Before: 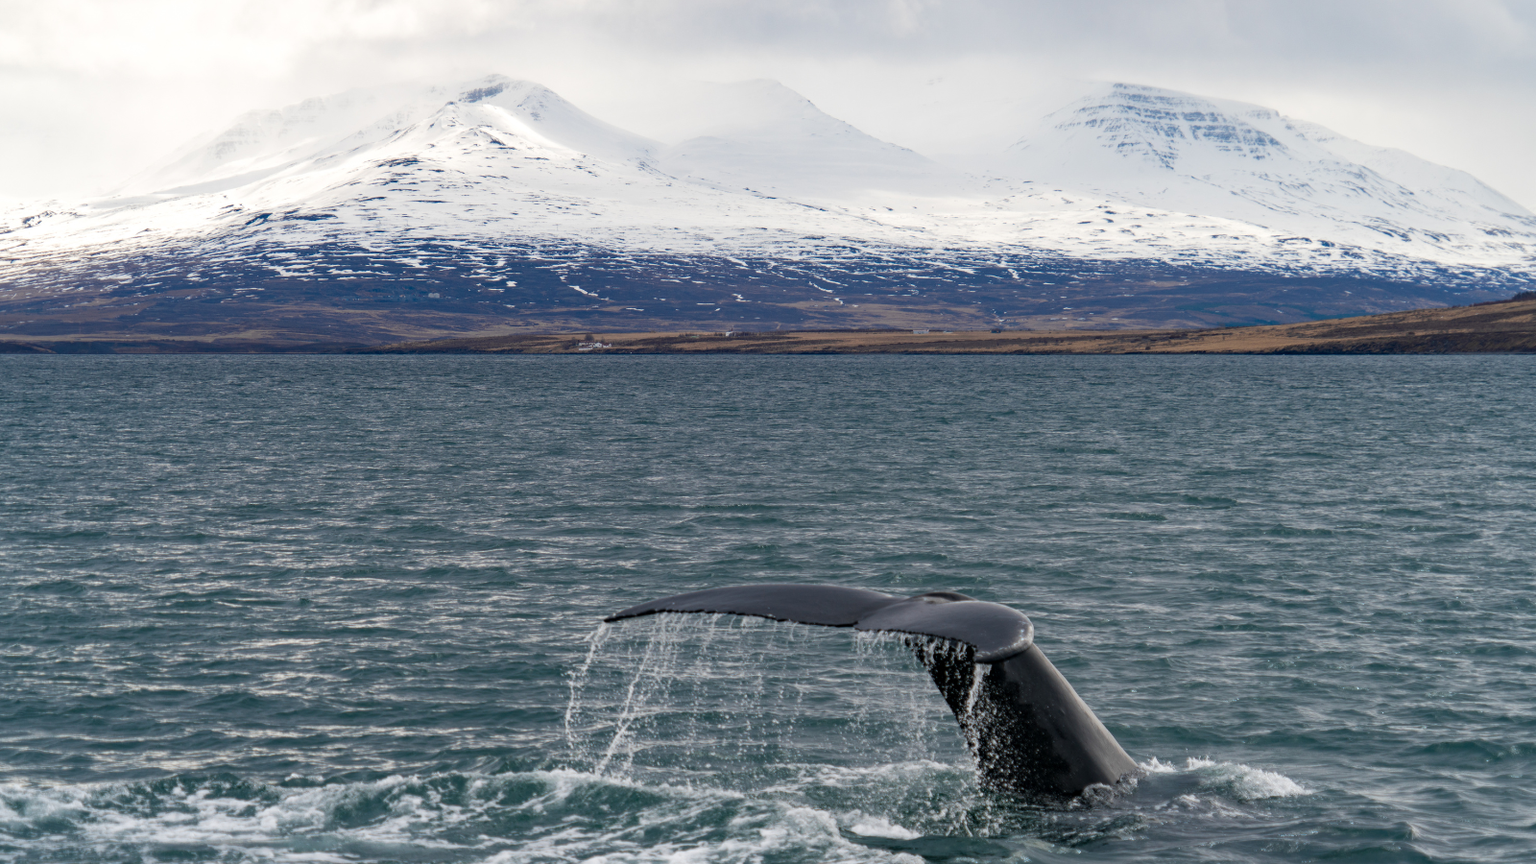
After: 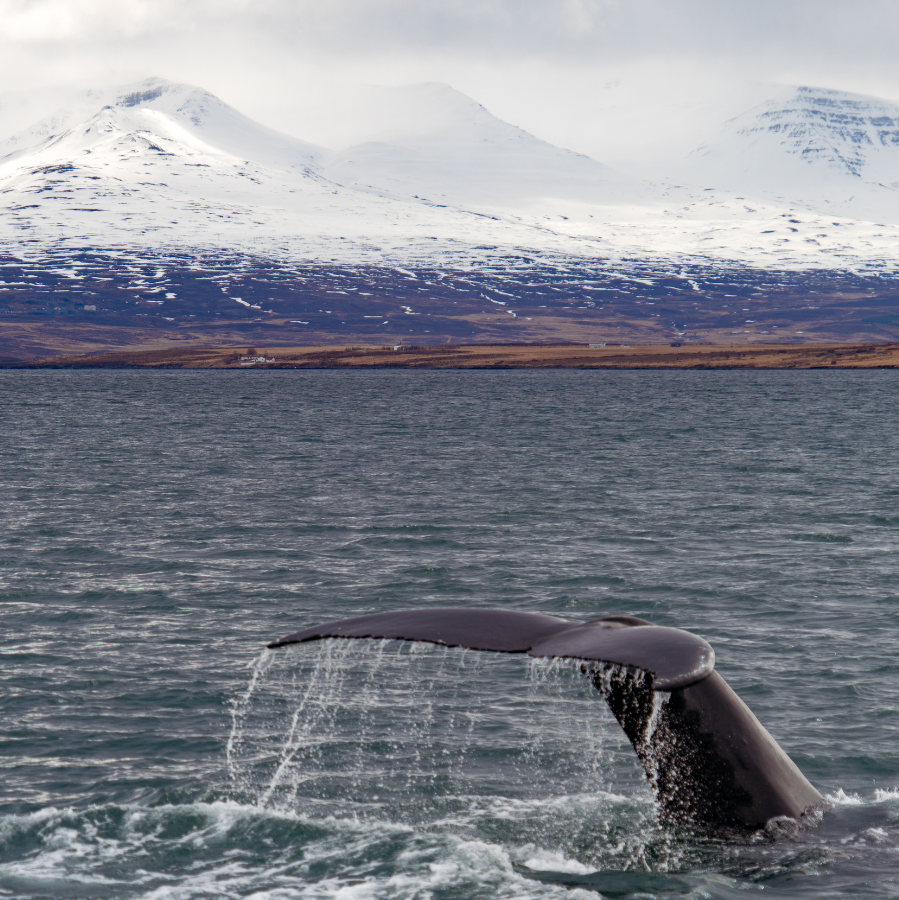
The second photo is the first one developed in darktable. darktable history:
crop and rotate: left 22.653%, right 21.121%
color balance rgb: shadows lift › chroma 4.444%, shadows lift › hue 26.99°, linear chroma grading › shadows -1.524%, linear chroma grading › highlights -14.859%, linear chroma grading › global chroma -9.96%, linear chroma grading › mid-tones -10.078%, perceptual saturation grading › global saturation 37.028%, perceptual saturation grading › shadows 34.97%
